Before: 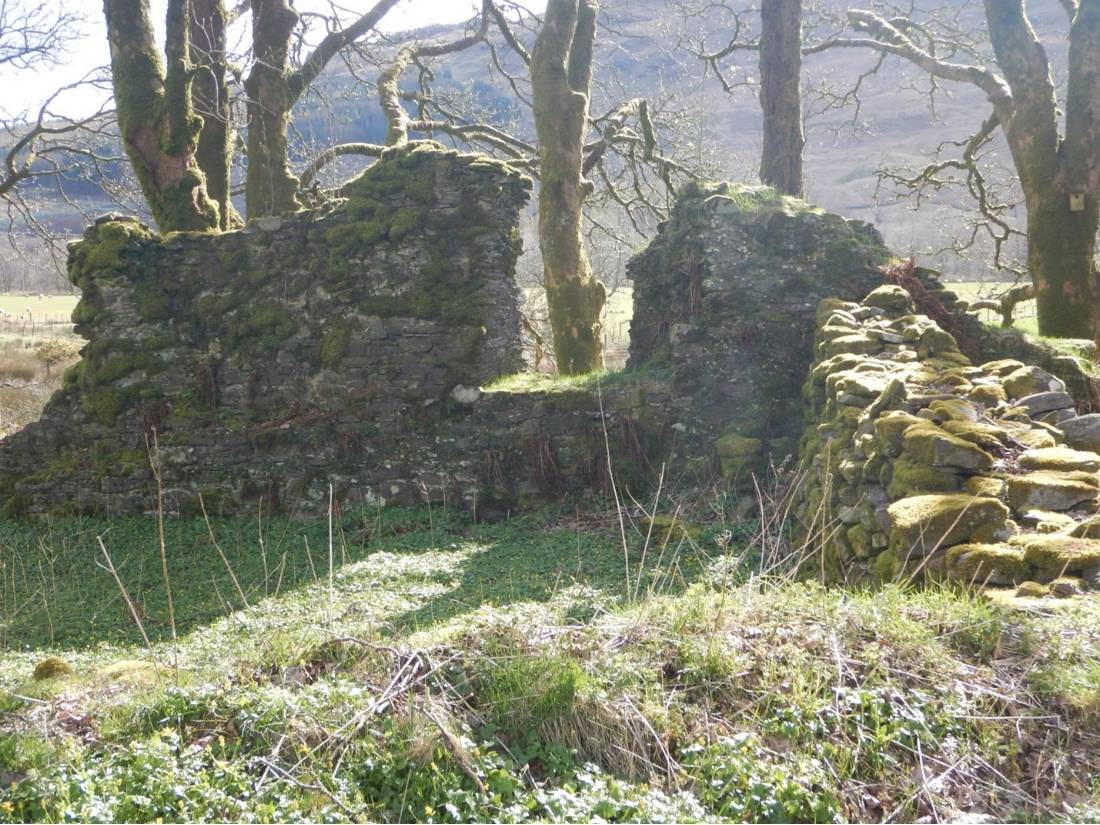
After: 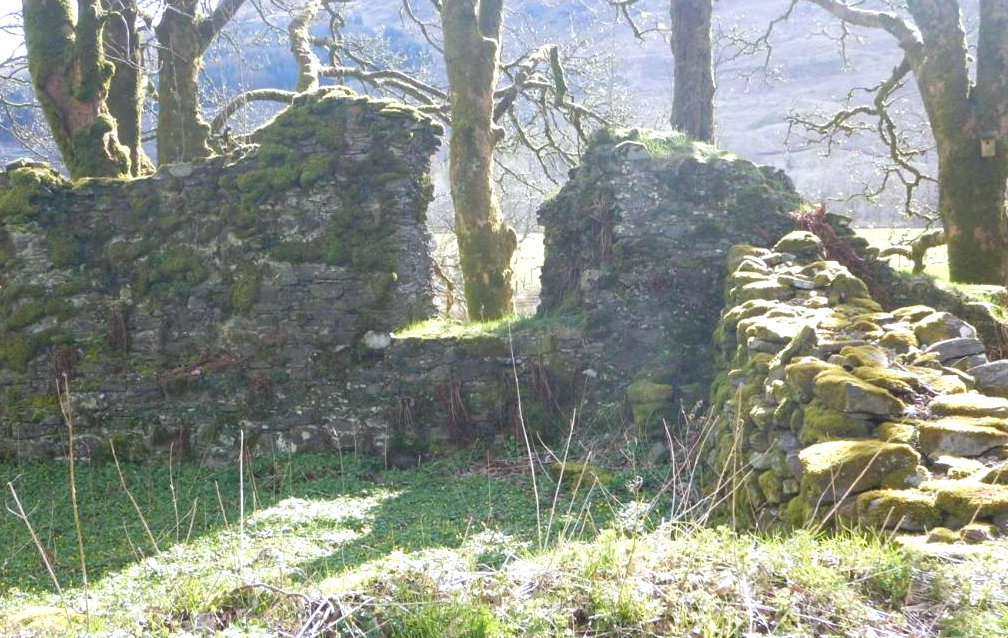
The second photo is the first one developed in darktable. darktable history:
exposure: black level correction 0.001, exposure 0.5 EV, compensate exposure bias true, compensate highlight preservation false
color balance rgb: perceptual saturation grading › global saturation 10%, global vibrance 10%
crop: left 8.155%, top 6.611%, bottom 15.385%
white balance: red 0.976, blue 1.04
